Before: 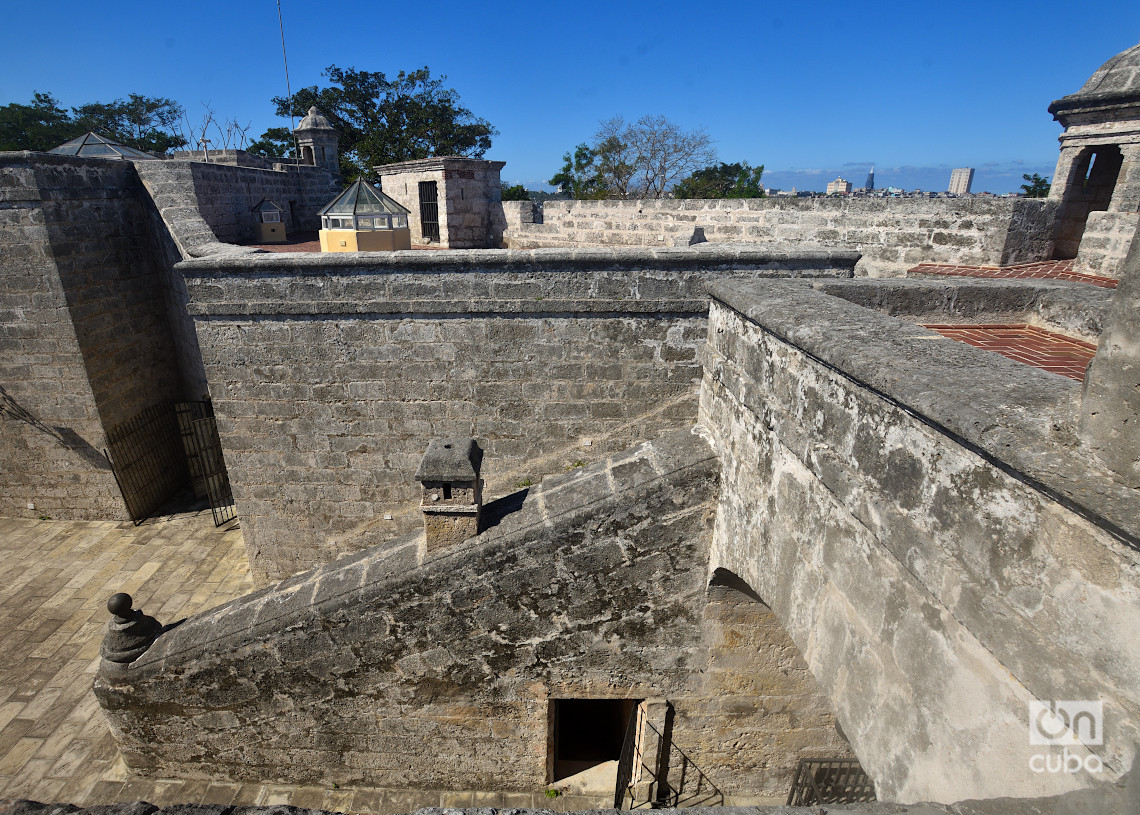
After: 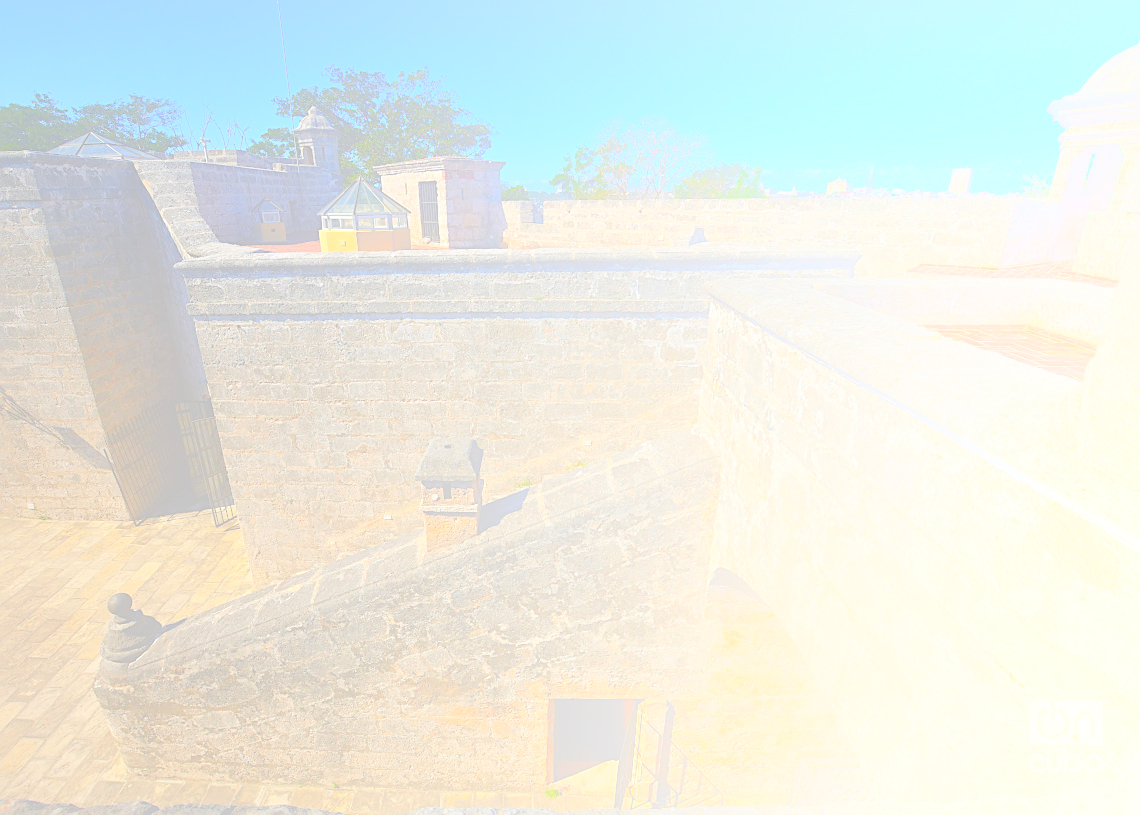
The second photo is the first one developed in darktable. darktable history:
sharpen: on, module defaults
bloom: size 85%, threshold 5%, strength 85%
